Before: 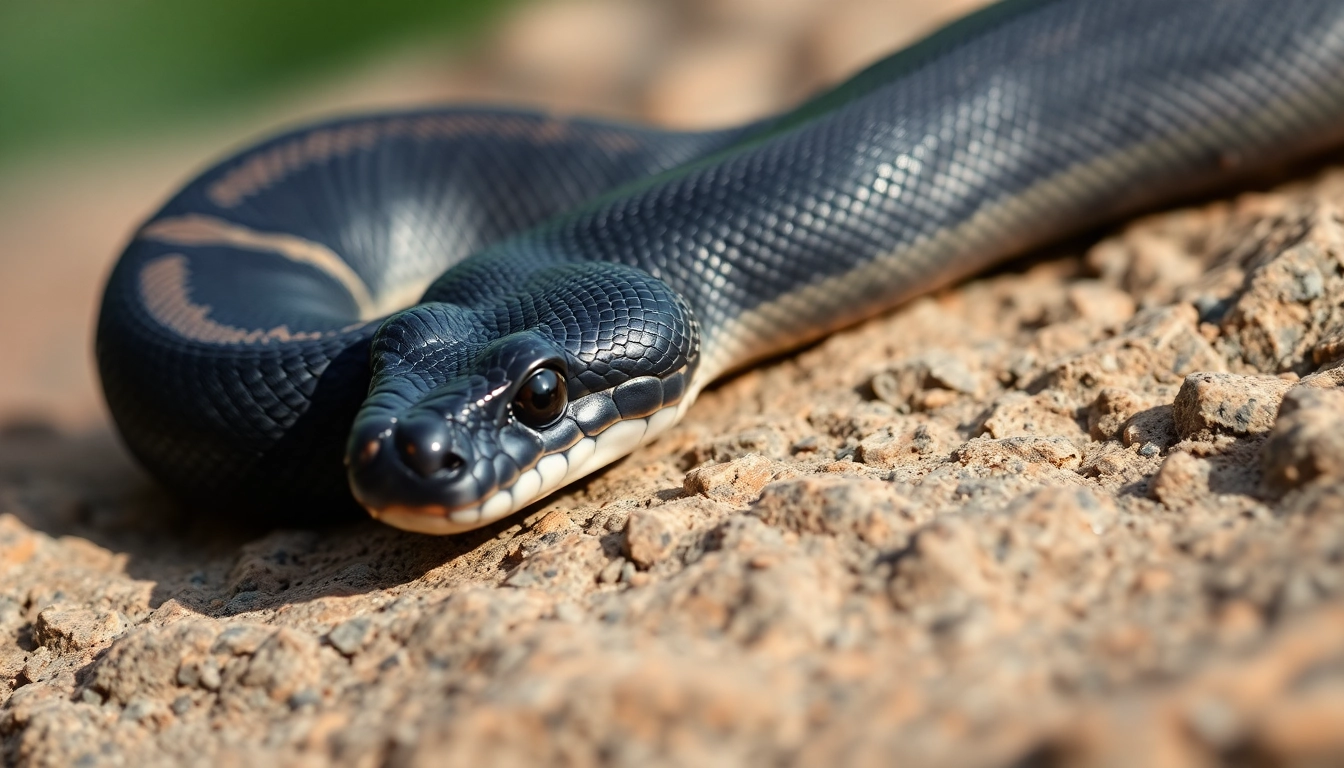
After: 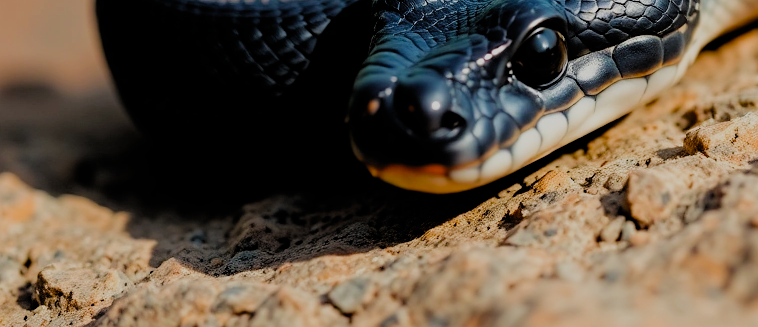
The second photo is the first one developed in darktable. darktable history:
tone equalizer: on, module defaults
crop: top 44.483%, right 43.593%, bottom 12.892%
filmic rgb: black relative exposure -4.4 EV, white relative exposure 5 EV, threshold 3 EV, hardness 2.23, latitude 40.06%, contrast 1.15, highlights saturation mix 10%, shadows ↔ highlights balance 1.04%, preserve chrominance RGB euclidean norm (legacy), color science v4 (2020), enable highlight reconstruction true
